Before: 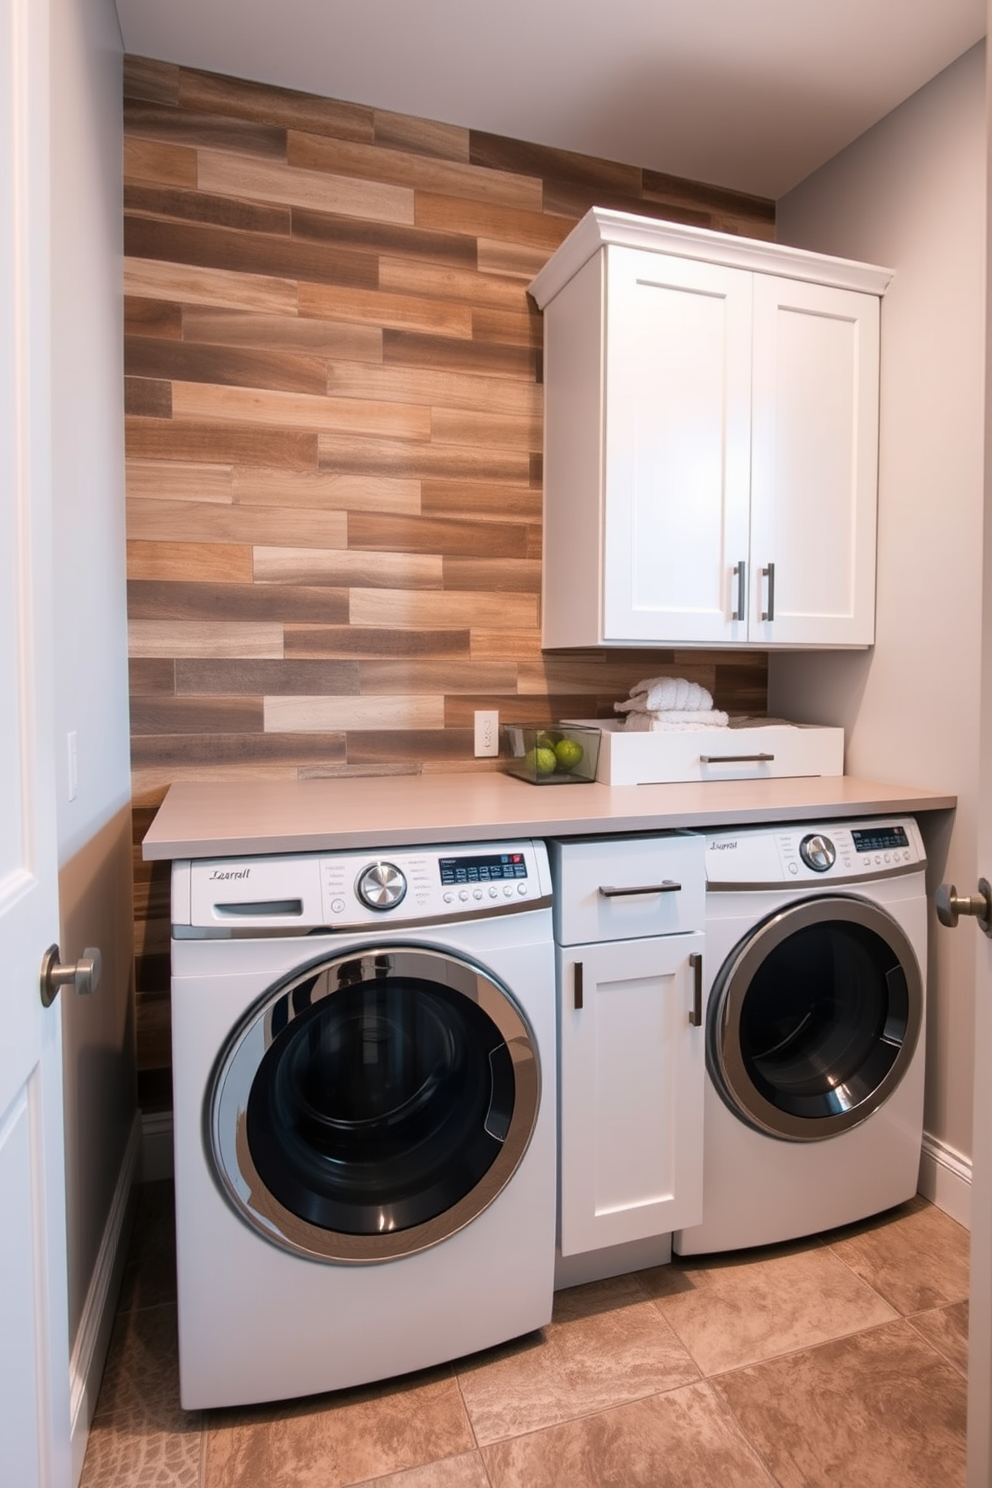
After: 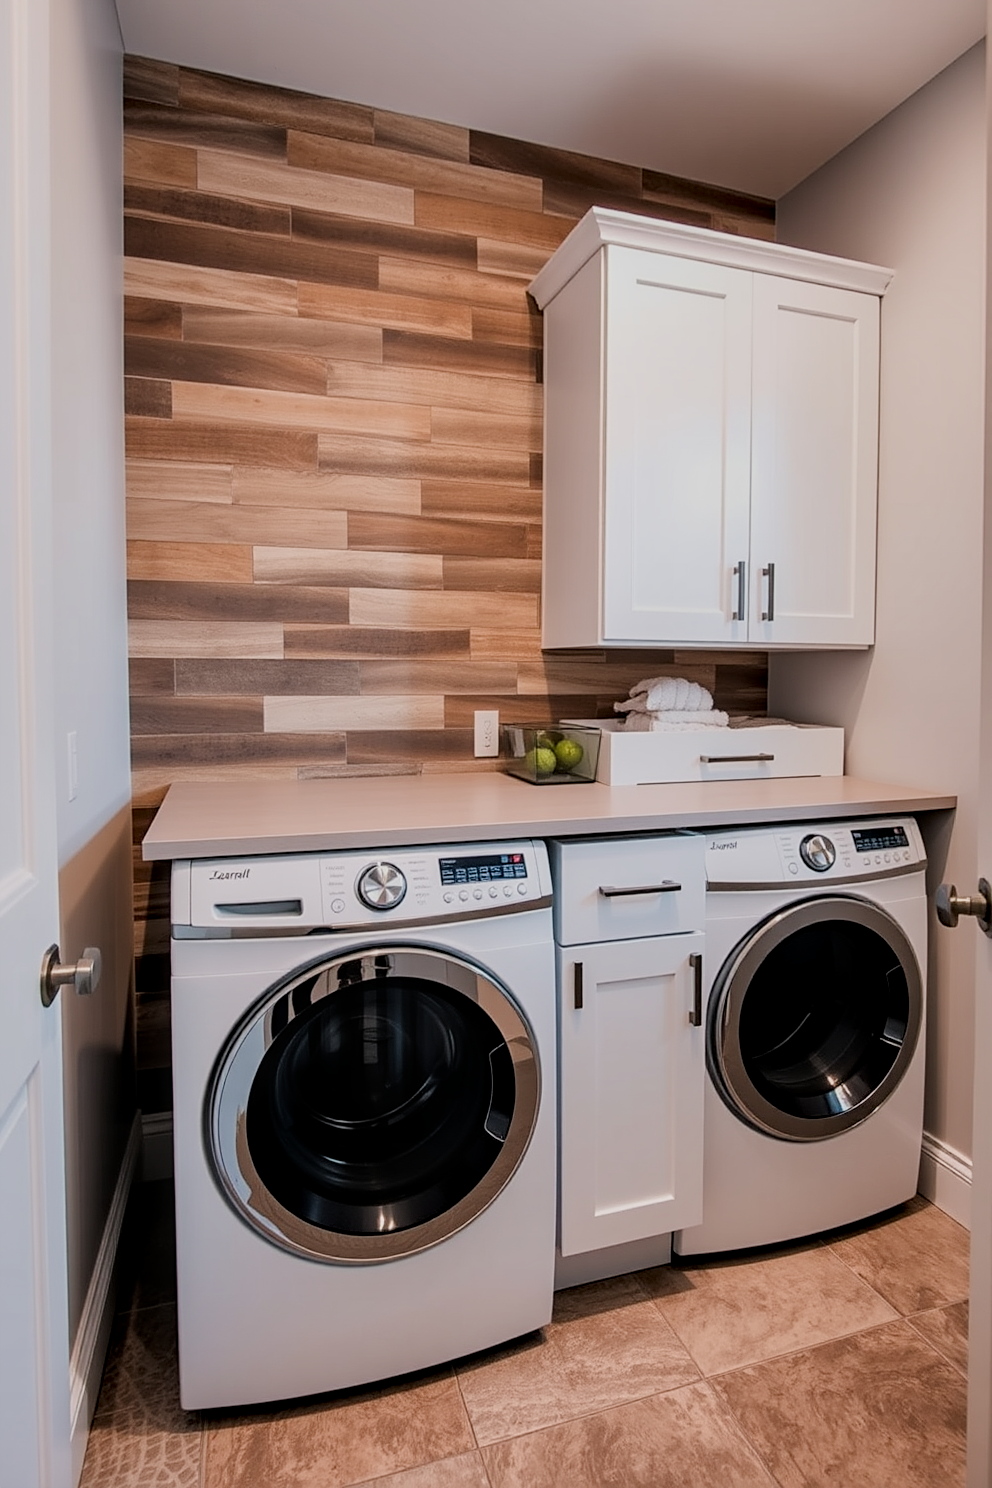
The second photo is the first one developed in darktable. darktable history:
filmic rgb: black relative exposure -7.65 EV, white relative exposure 4.56 EV, threshold 2.98 EV, hardness 3.61, enable highlight reconstruction true
local contrast: detail 130%
sharpen: on, module defaults
shadows and highlights: radius 126.74, shadows 30.3, highlights -30.71, low approximation 0.01, soften with gaussian
